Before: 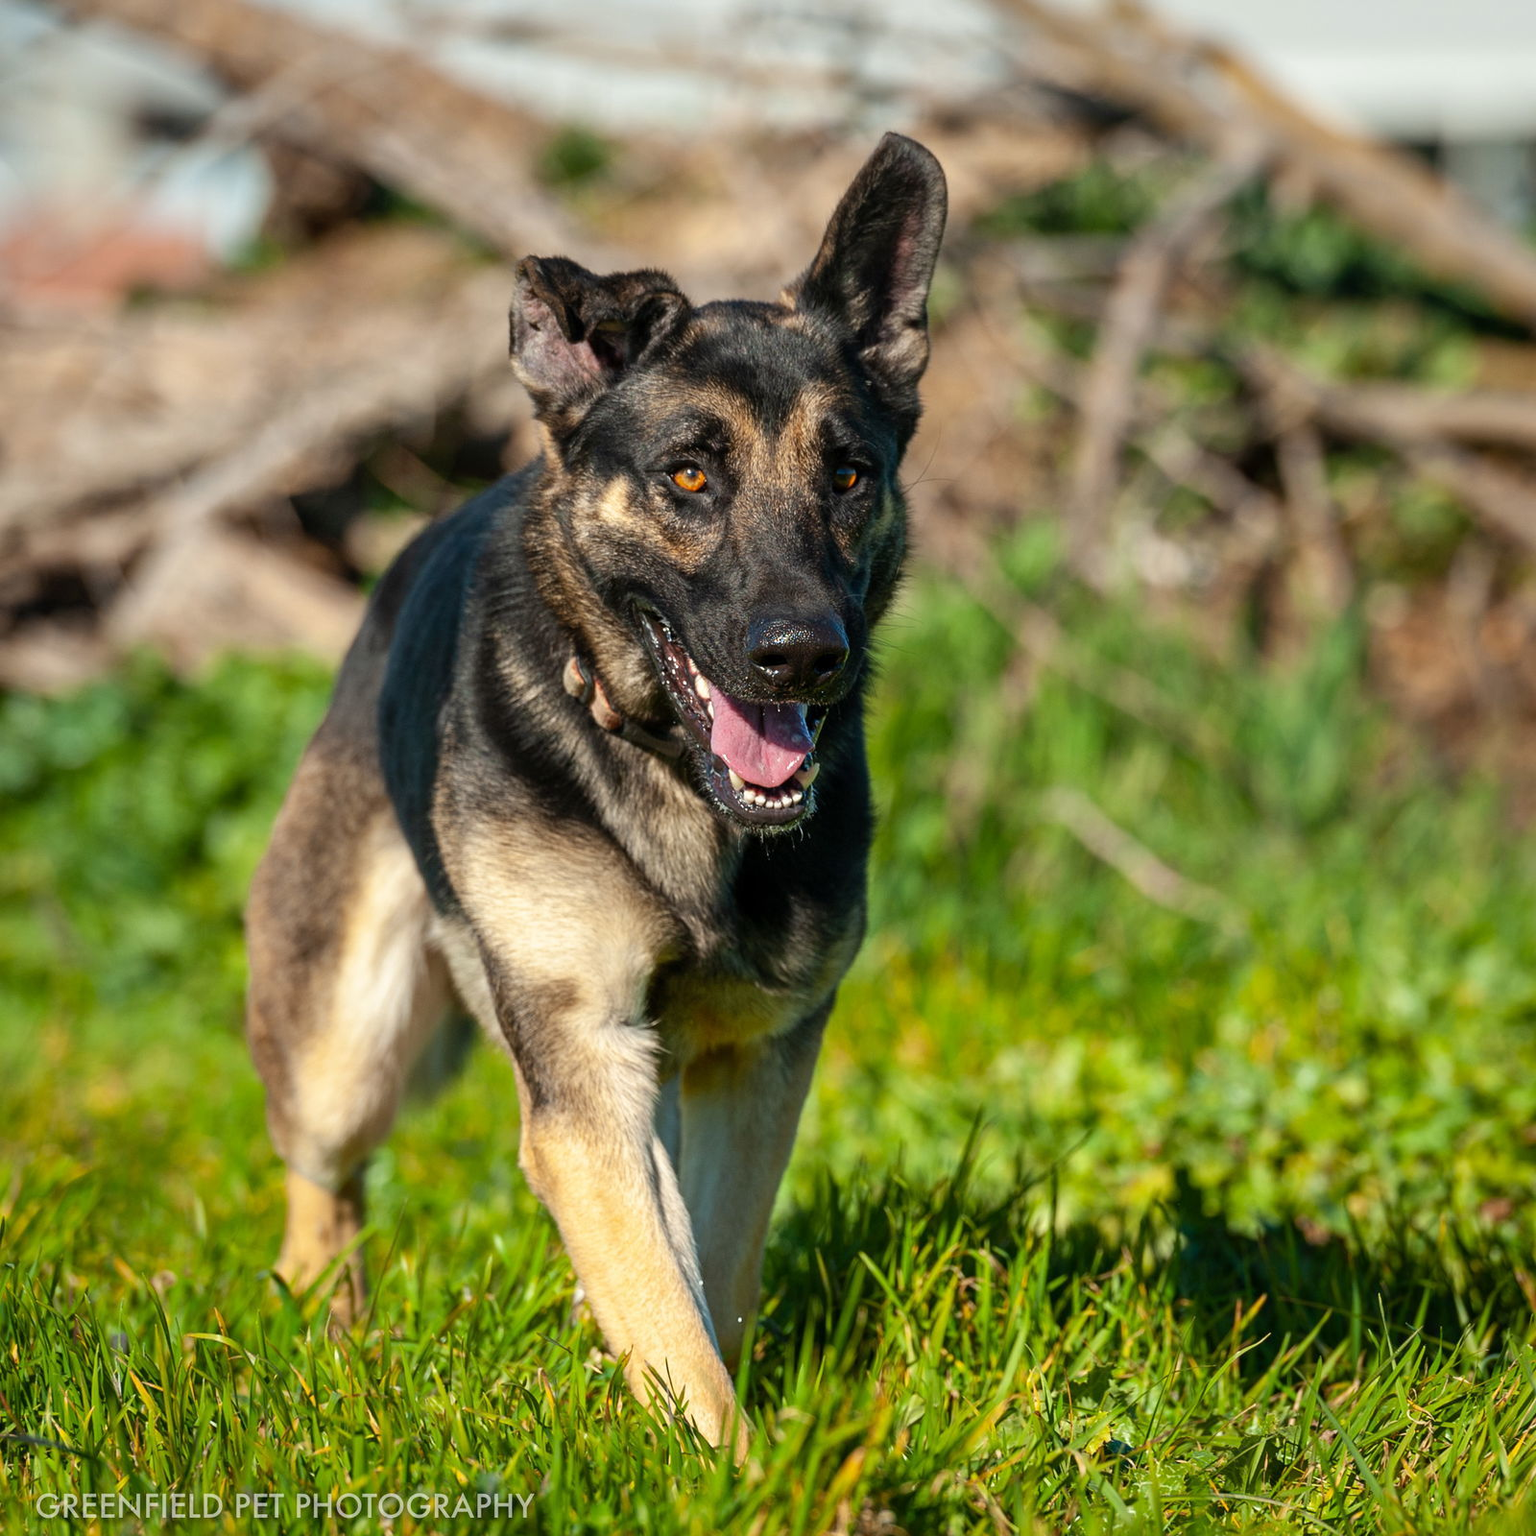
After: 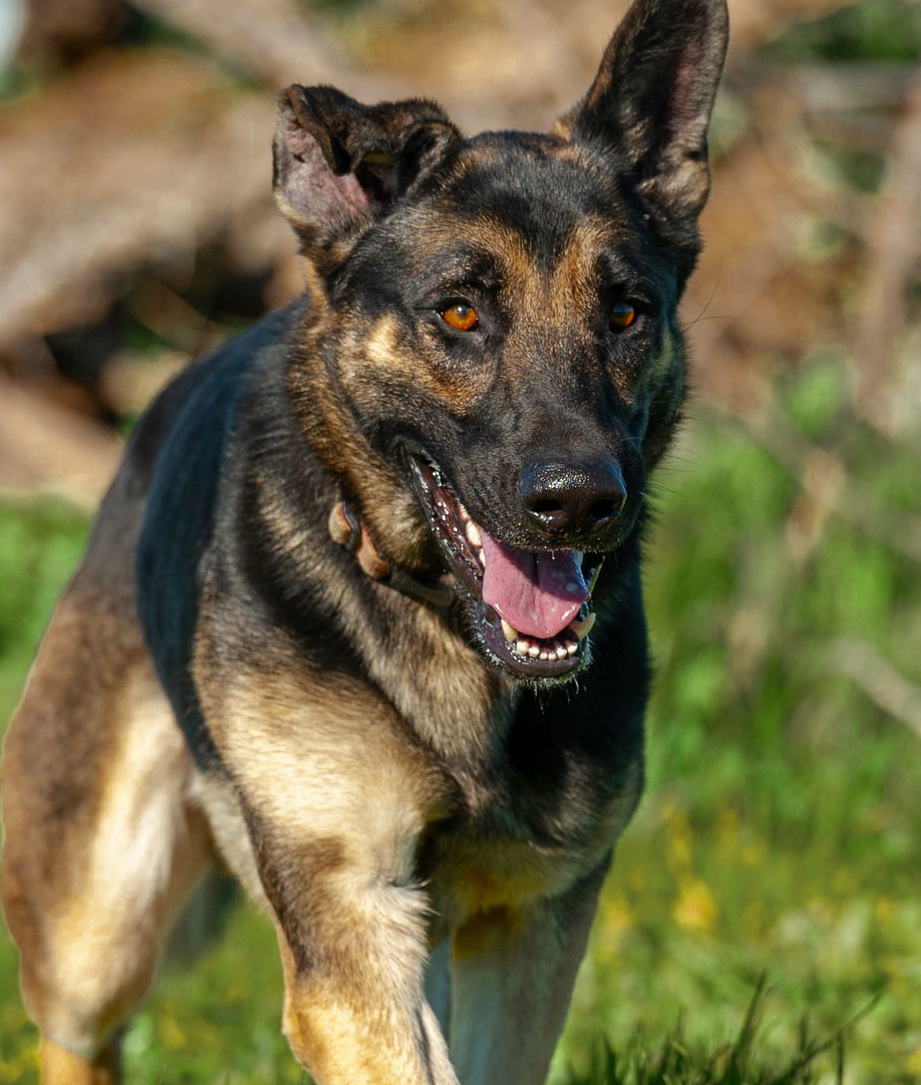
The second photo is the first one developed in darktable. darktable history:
color zones: curves: ch0 [(0.11, 0.396) (0.195, 0.36) (0.25, 0.5) (0.303, 0.412) (0.357, 0.544) (0.75, 0.5) (0.967, 0.328)]; ch1 [(0, 0.468) (0.112, 0.512) (0.202, 0.6) (0.25, 0.5) (0.307, 0.352) (0.357, 0.544) (0.75, 0.5) (0.963, 0.524)]
tone equalizer: on, module defaults
crop: left 16.183%, top 11.401%, right 26.119%, bottom 20.767%
